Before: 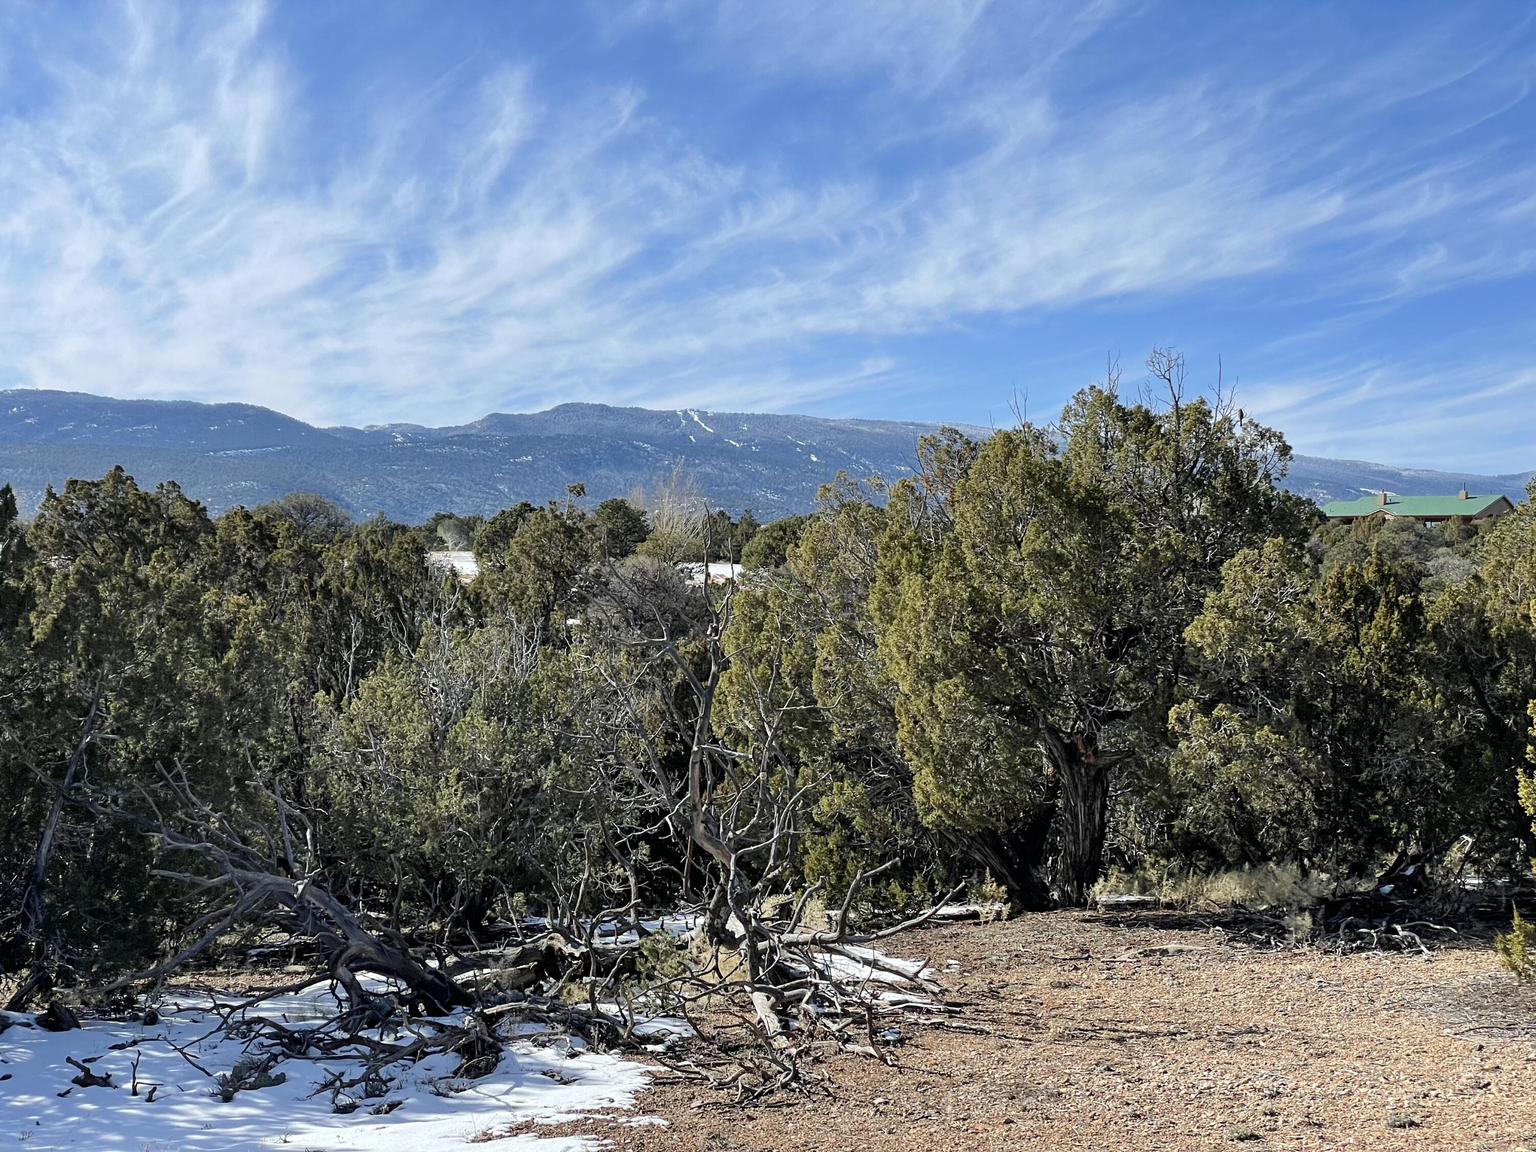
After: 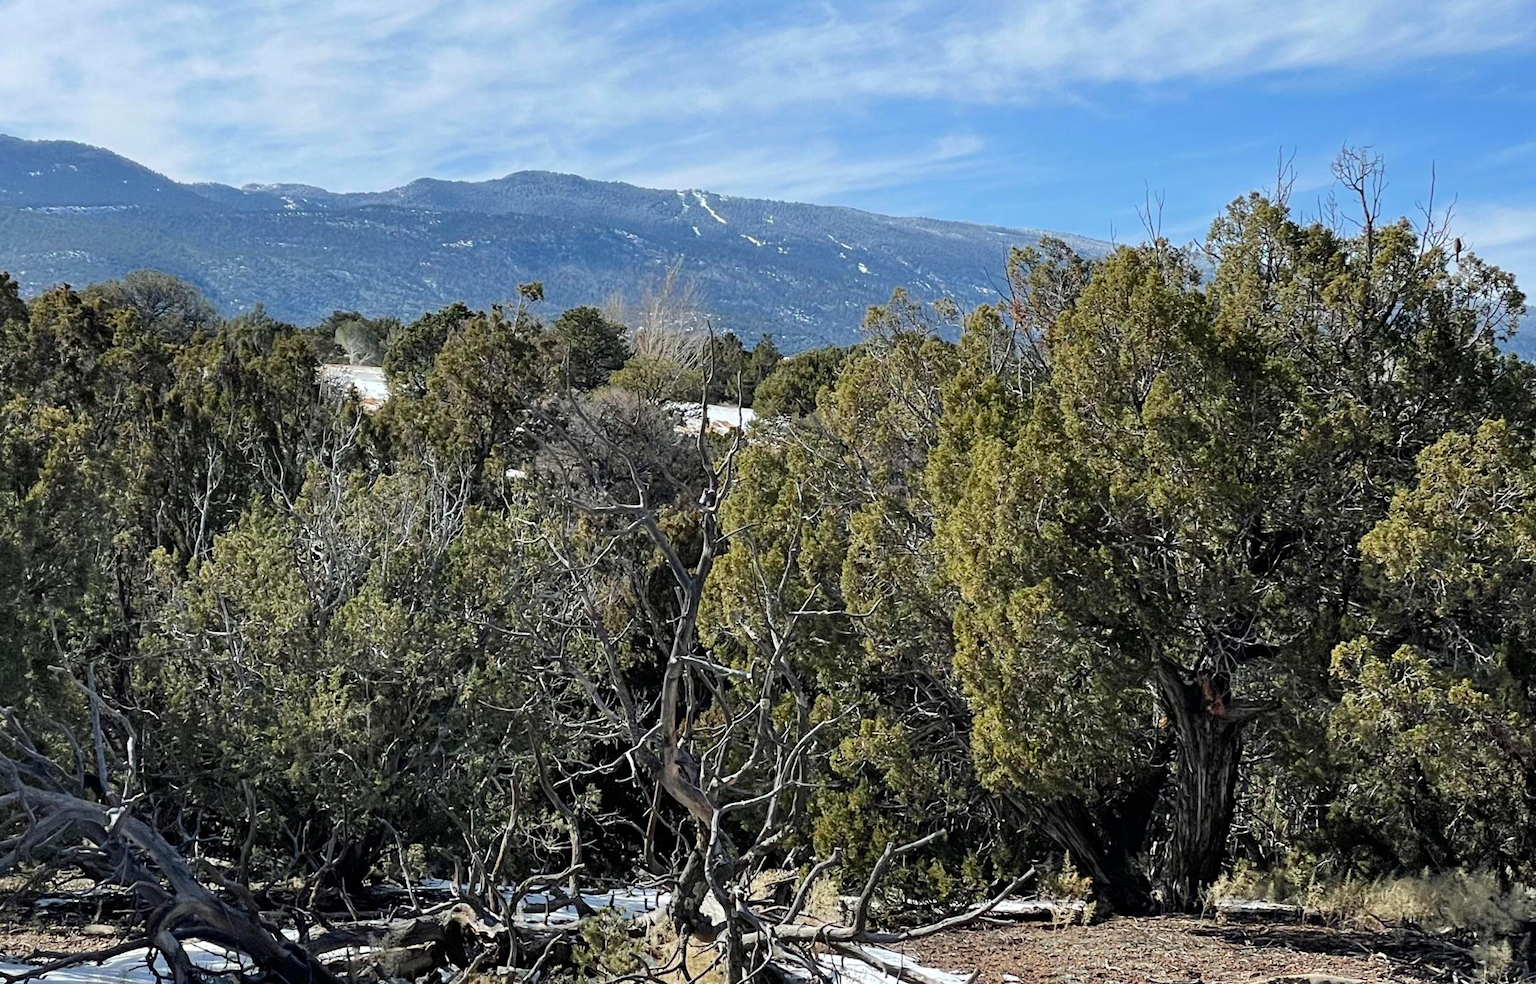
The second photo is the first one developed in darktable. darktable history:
crop and rotate: angle -3.65°, left 9.927%, top 21.07%, right 11.978%, bottom 12.133%
